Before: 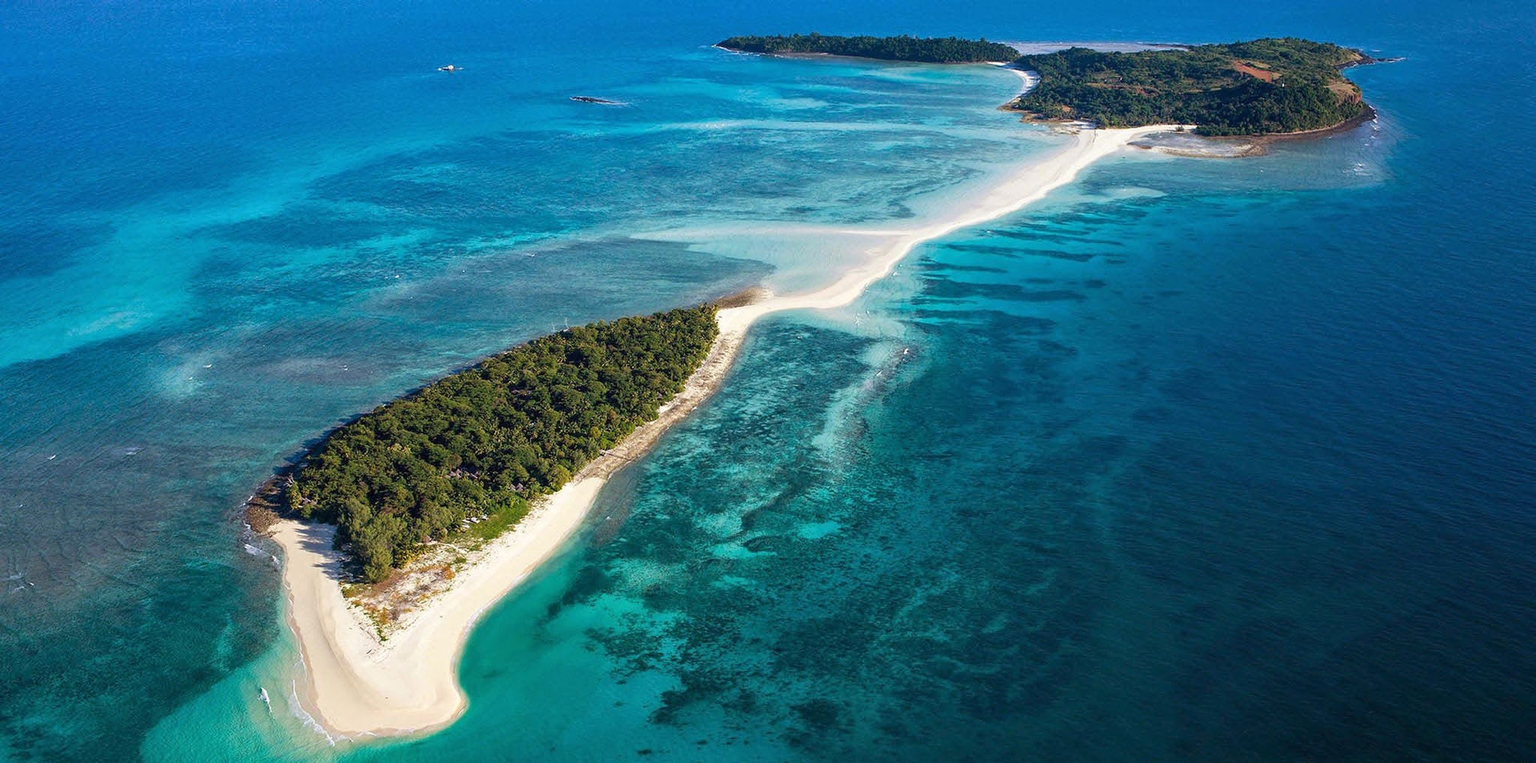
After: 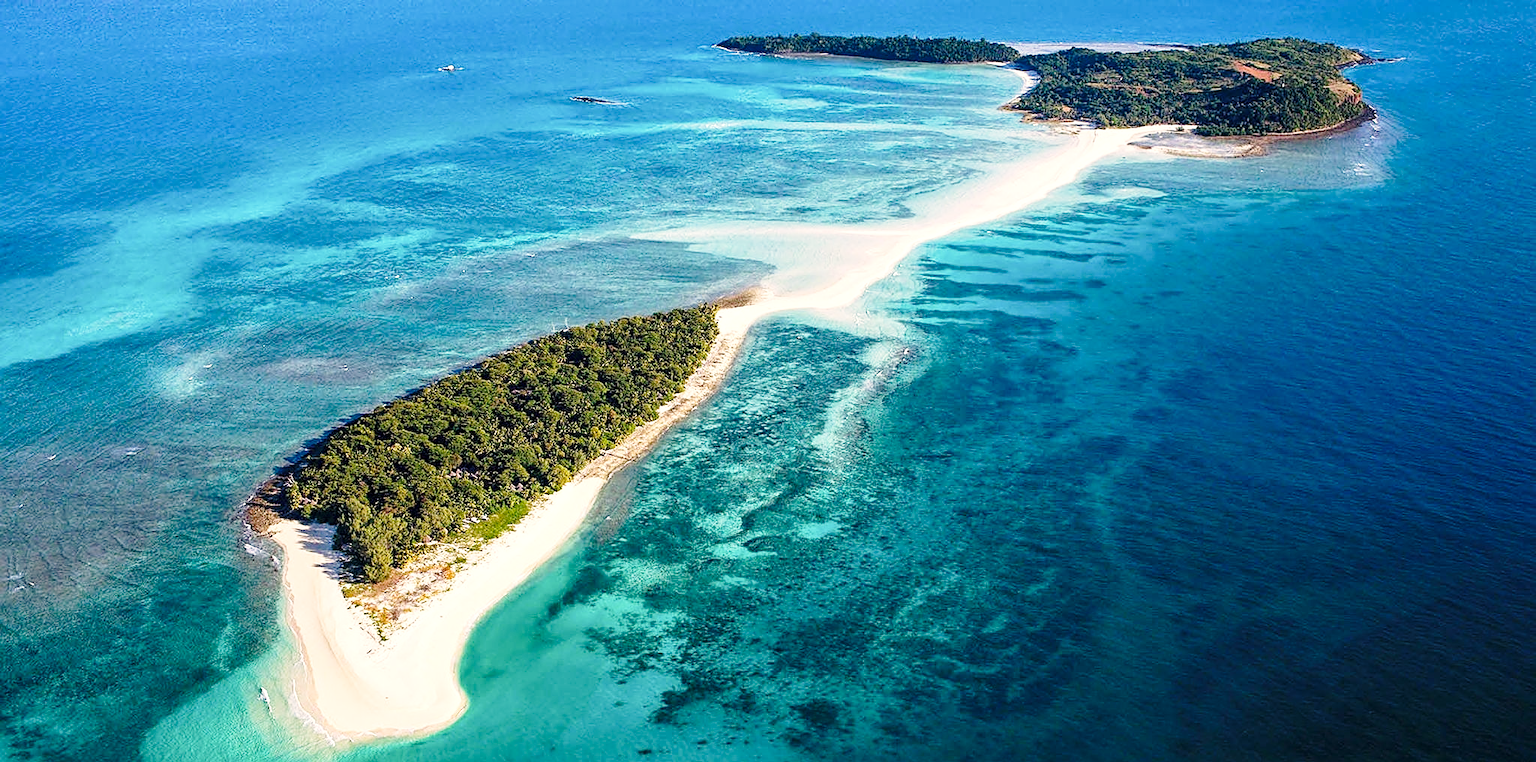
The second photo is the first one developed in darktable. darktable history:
sharpen: on, module defaults
color correction: highlights a* 3.57, highlights b* 5.13
base curve: curves: ch0 [(0, 0) (0.028, 0.03) (0.121, 0.232) (0.46, 0.748) (0.859, 0.968) (1, 1)], preserve colors none
local contrast: highlights 103%, shadows 101%, detail 119%, midtone range 0.2
